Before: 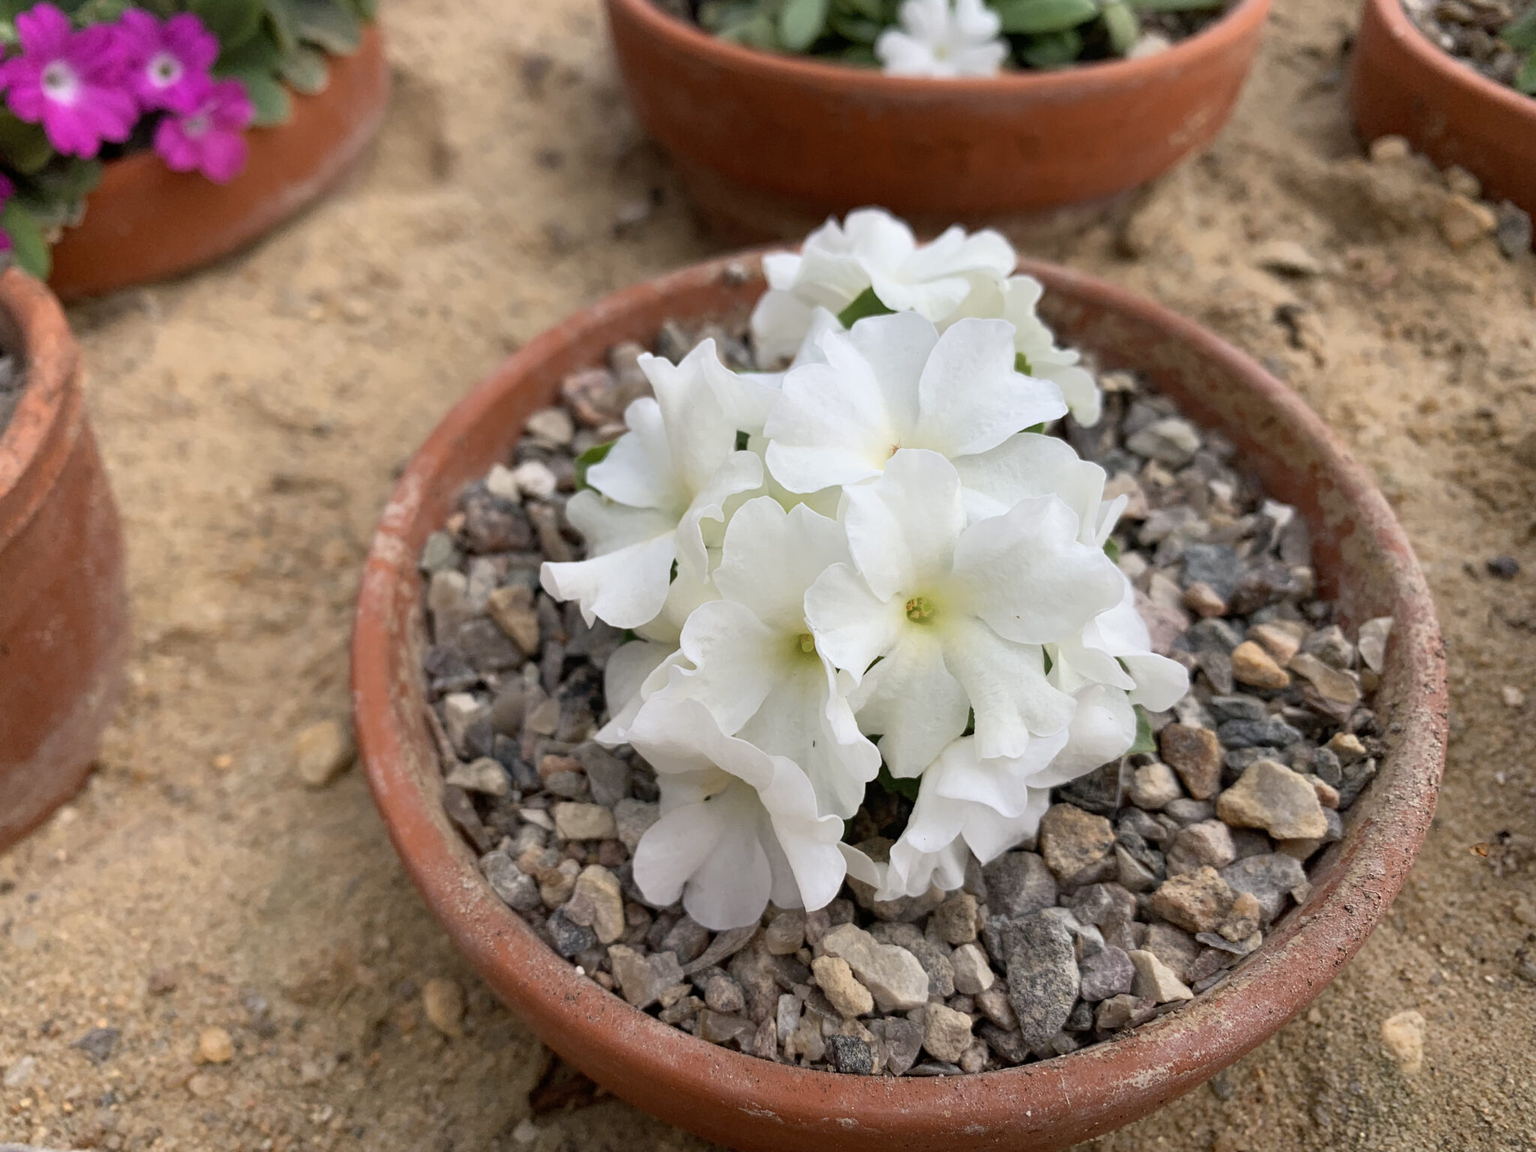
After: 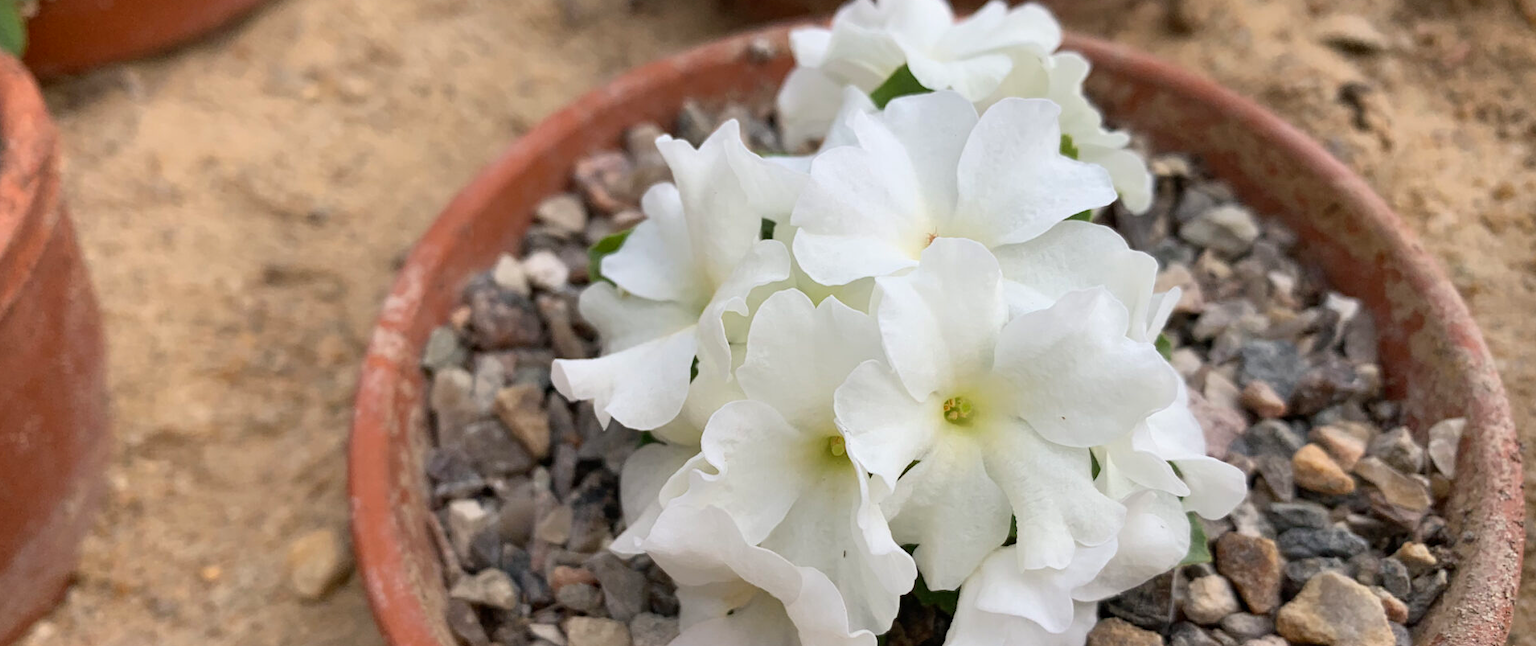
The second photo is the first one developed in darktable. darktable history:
crop: left 1.757%, top 19.728%, right 4.981%, bottom 27.891%
